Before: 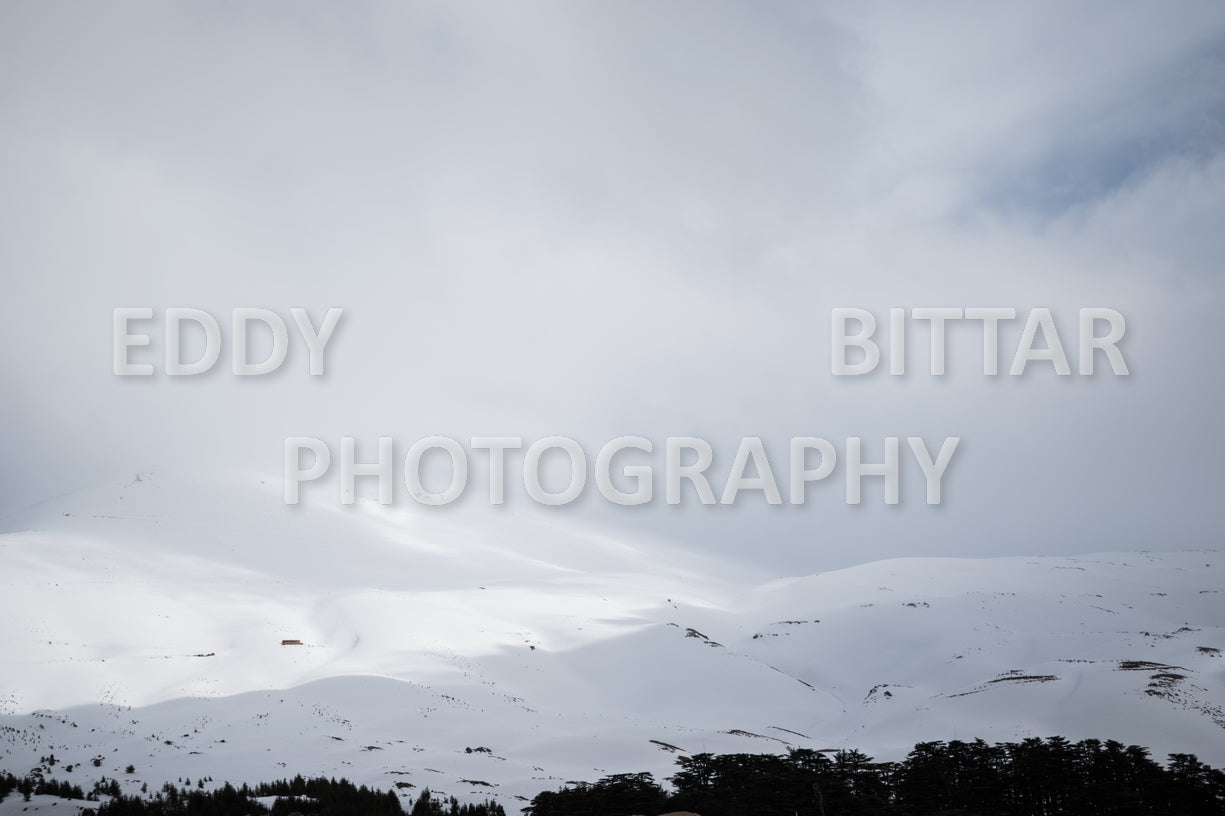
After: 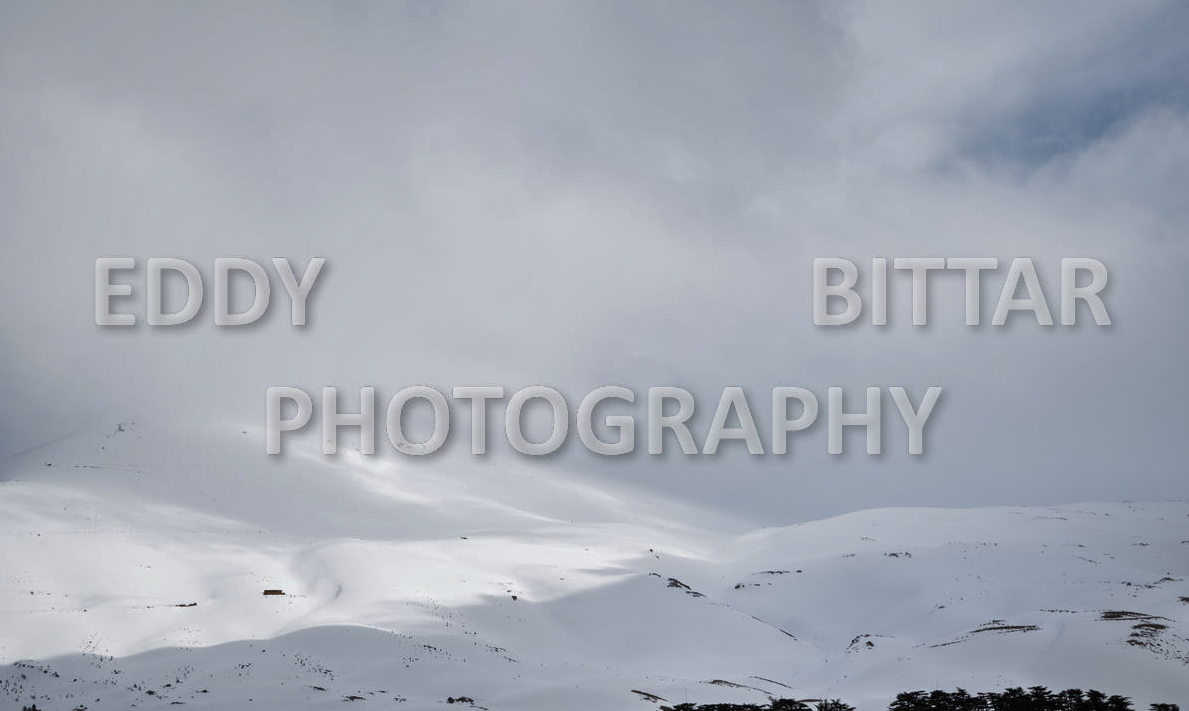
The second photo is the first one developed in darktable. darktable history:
crop: left 1.507%, top 6.147%, right 1.379%, bottom 6.637%
shadows and highlights: shadows 75, highlights -60.85, soften with gaussian
